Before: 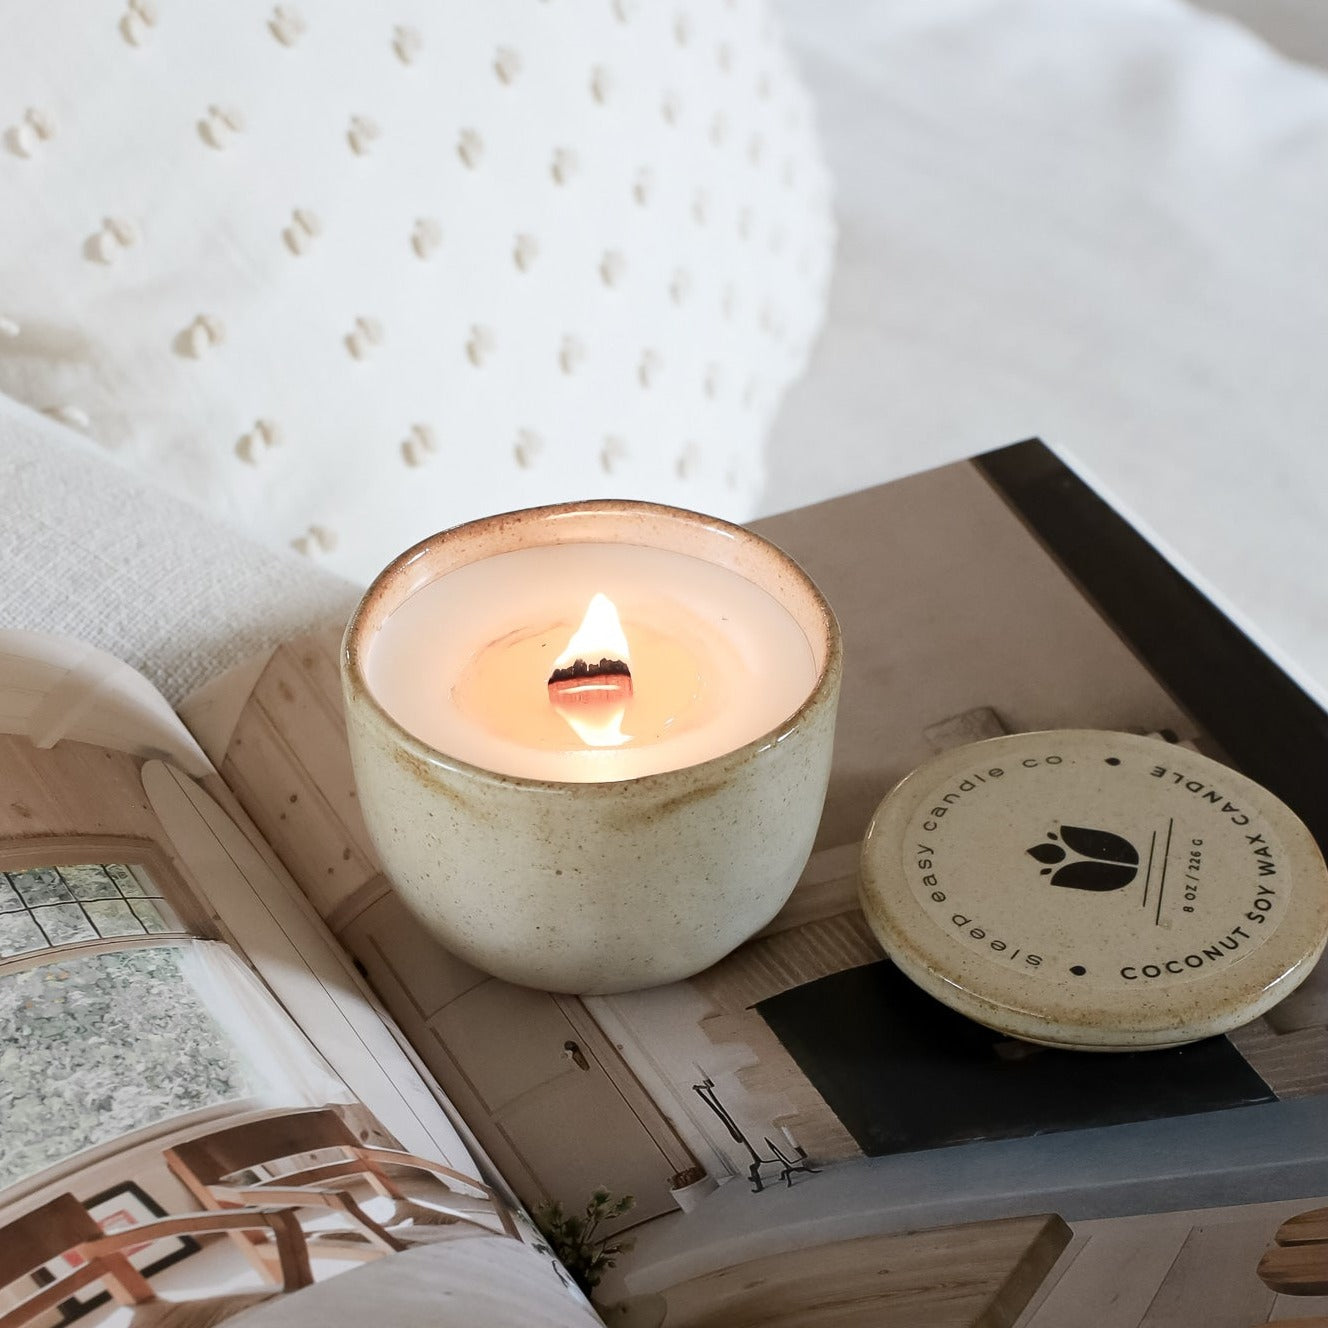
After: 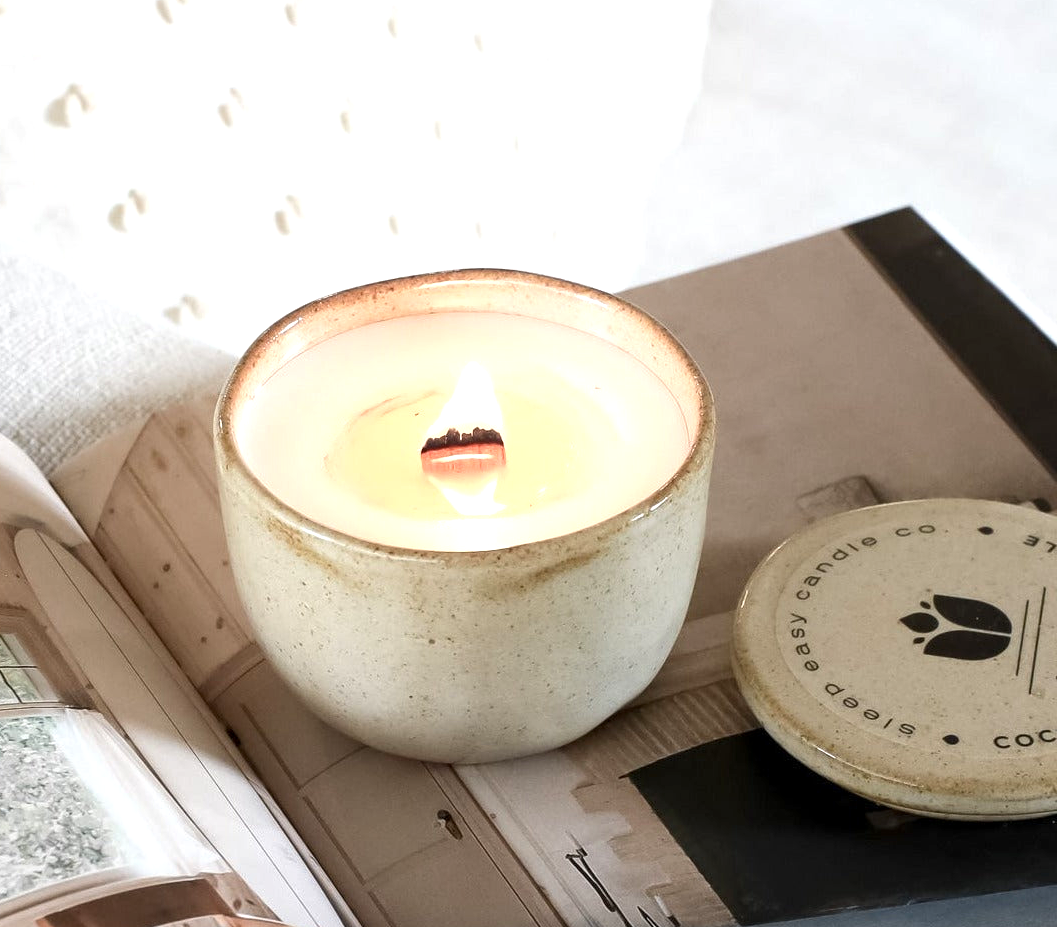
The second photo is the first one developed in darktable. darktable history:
exposure: black level correction 0, exposure 0.594 EV, compensate highlight preservation false
crop: left 9.626%, top 17.437%, right 10.742%, bottom 12.304%
local contrast: highlights 100%, shadows 99%, detail 119%, midtone range 0.2
